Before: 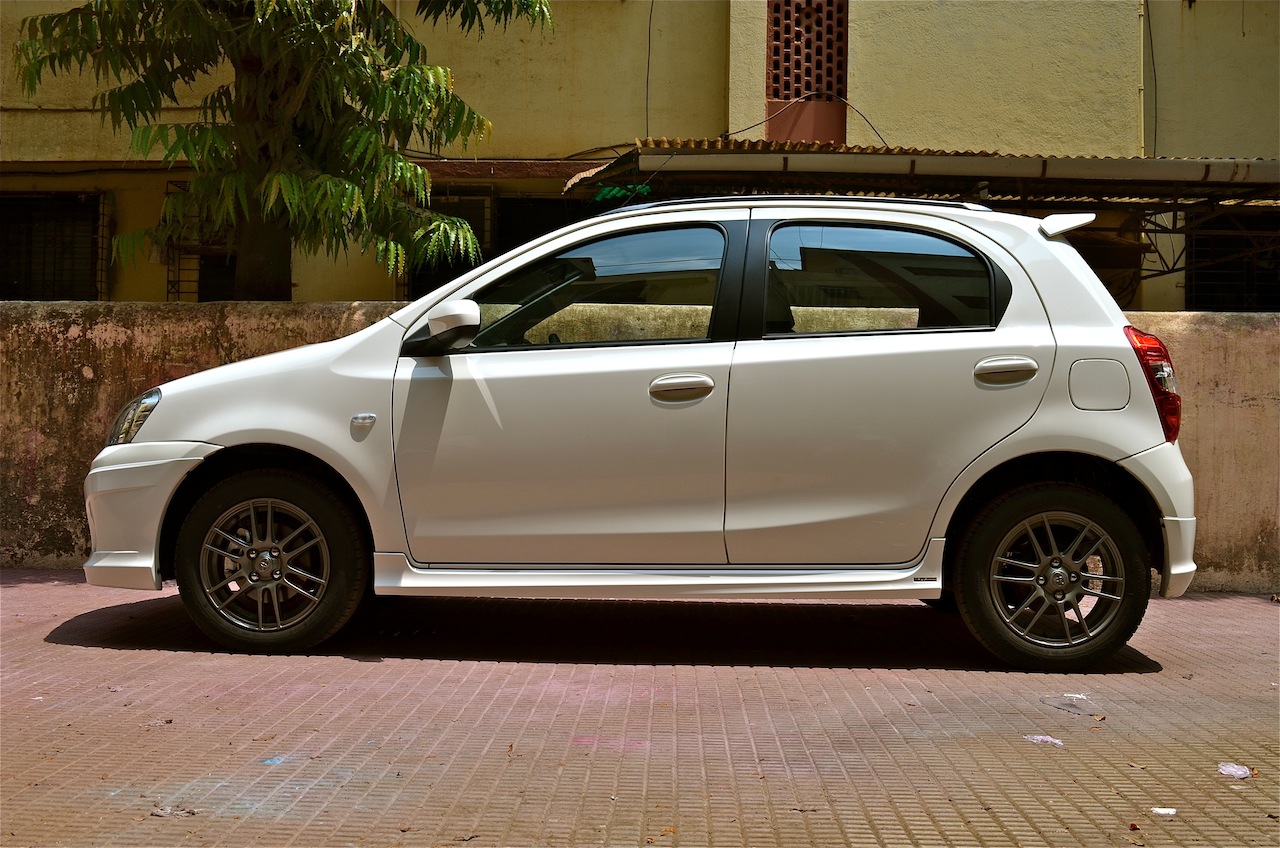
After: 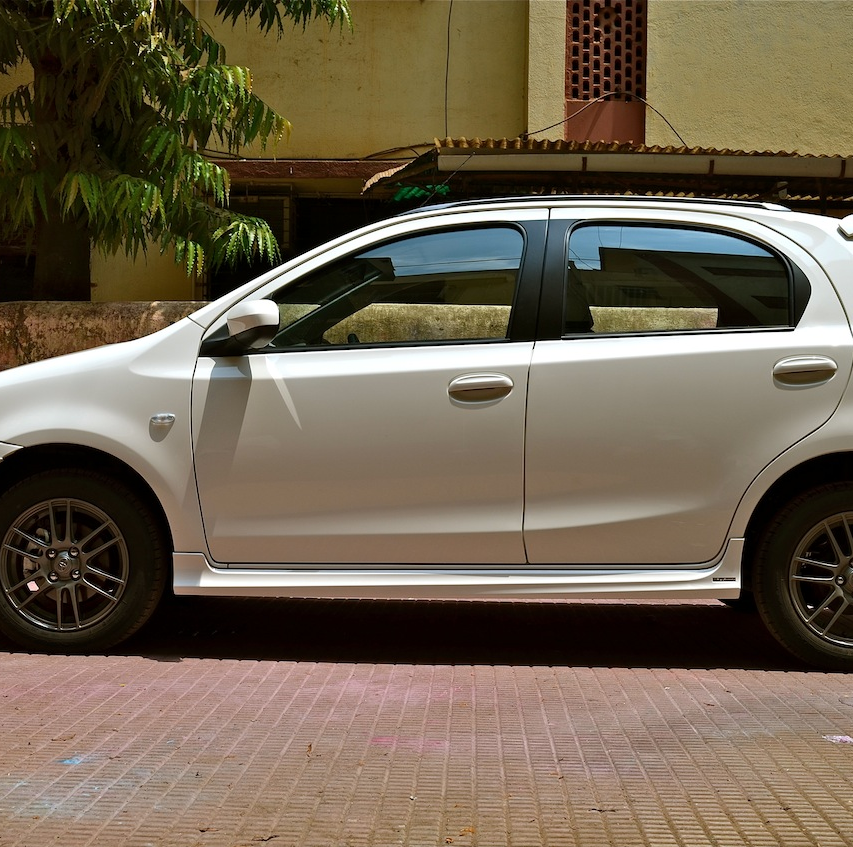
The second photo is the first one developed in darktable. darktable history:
local contrast: mode bilateral grid, contrast 15, coarseness 36, detail 105%, midtone range 0.2
crop and rotate: left 15.754%, right 17.579%
